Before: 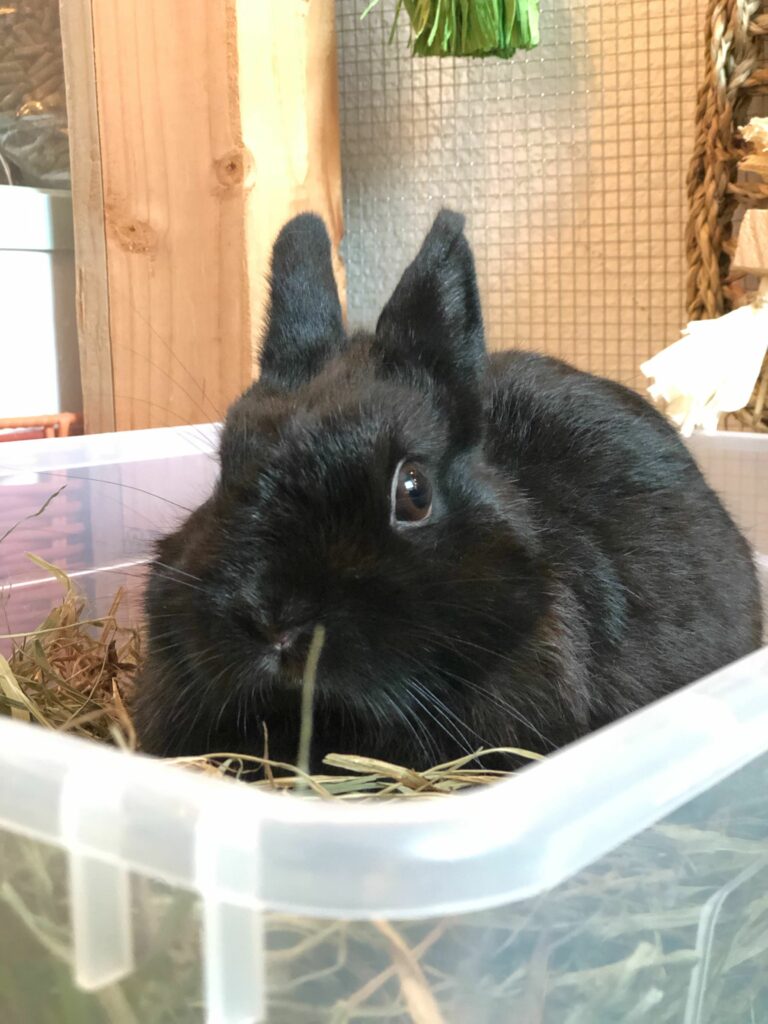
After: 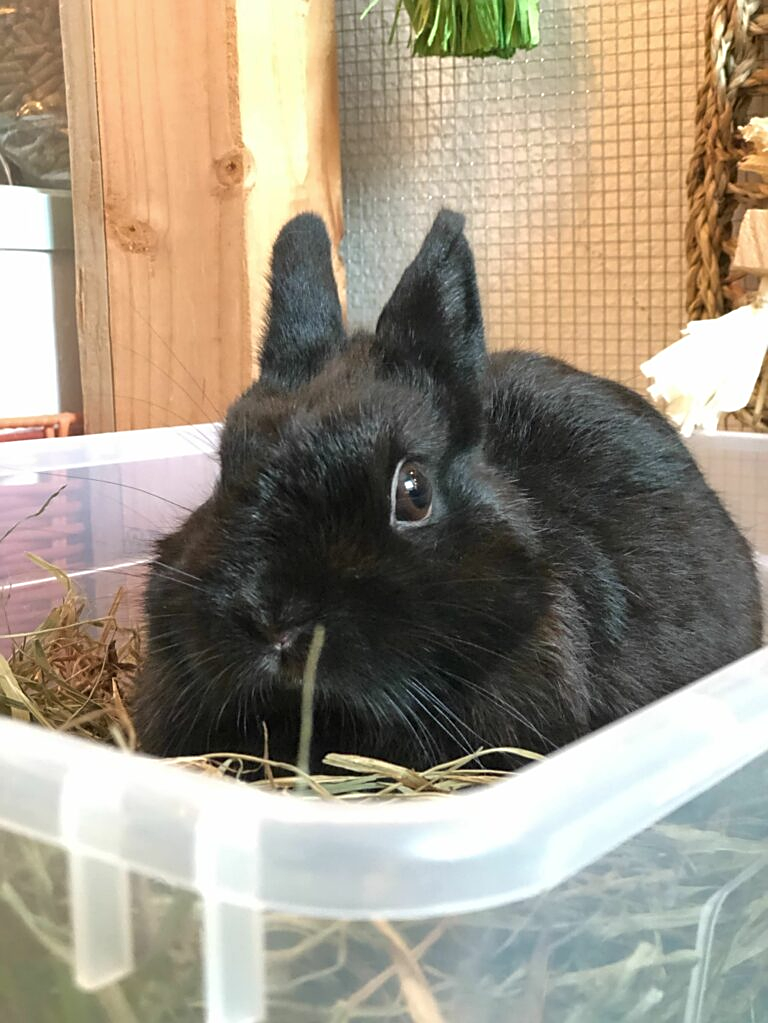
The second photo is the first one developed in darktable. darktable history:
sharpen: on, module defaults
shadows and highlights: shadows 37.44, highlights -28.17, soften with gaussian
crop: bottom 0.069%
